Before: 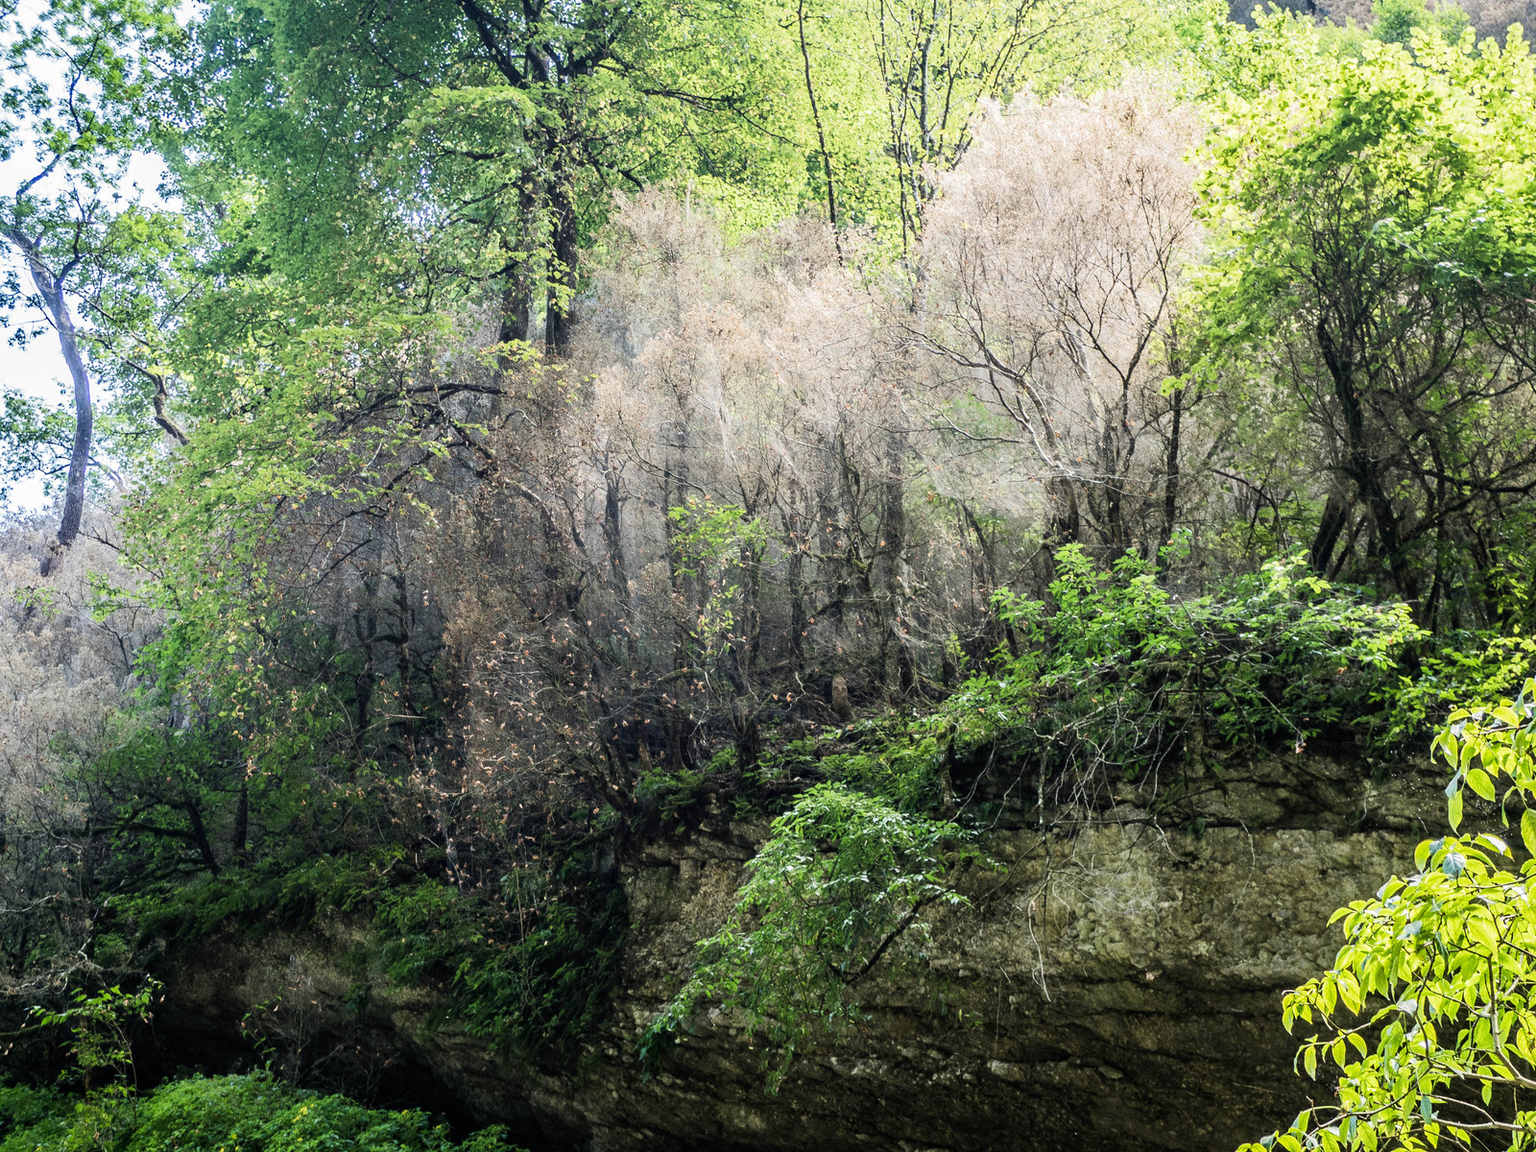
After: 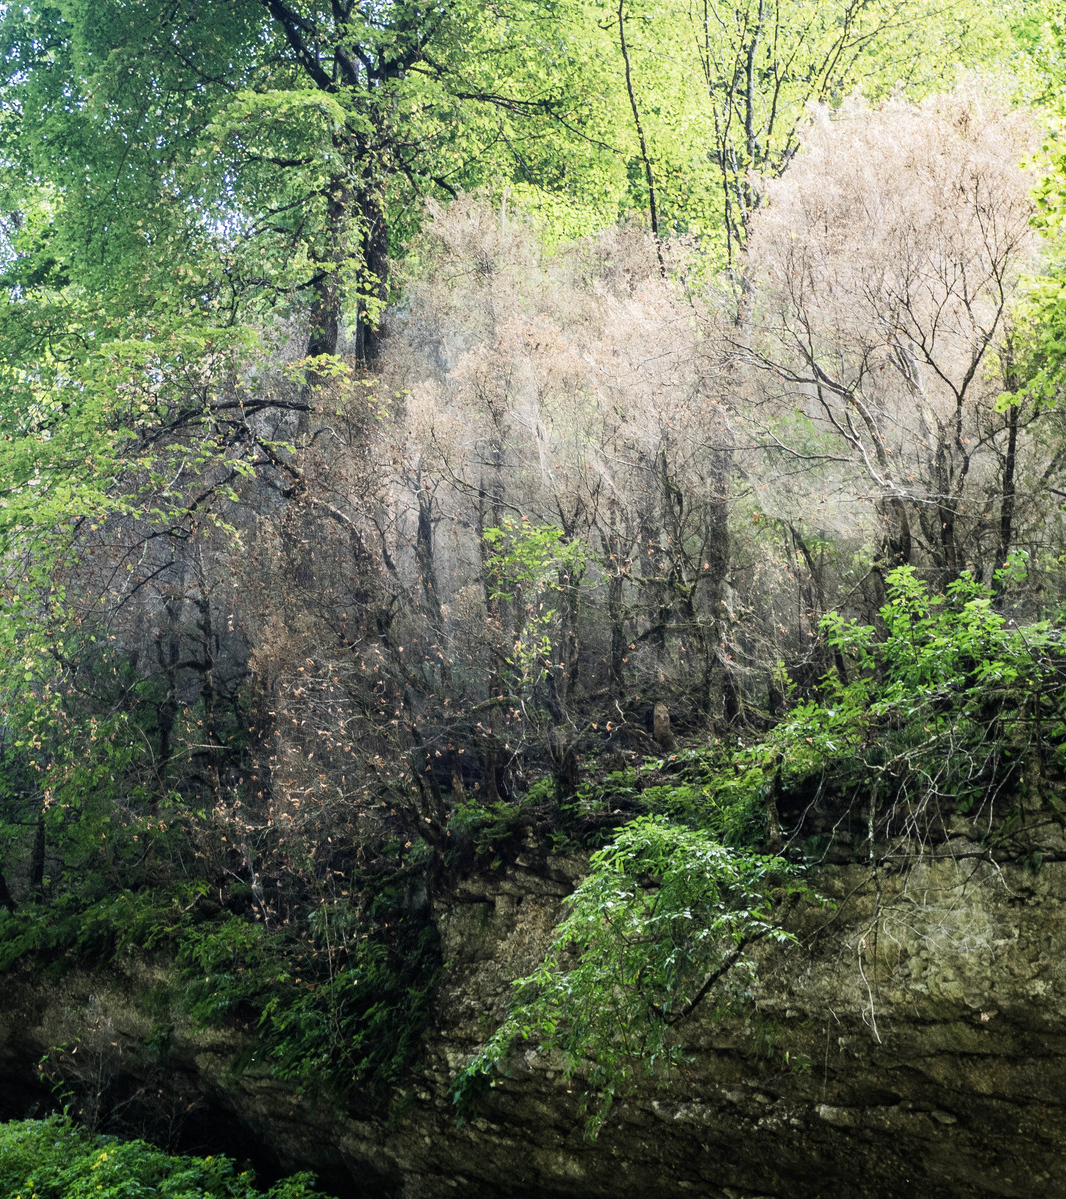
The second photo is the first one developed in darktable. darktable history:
crop and rotate: left 13.425%, right 19.891%
